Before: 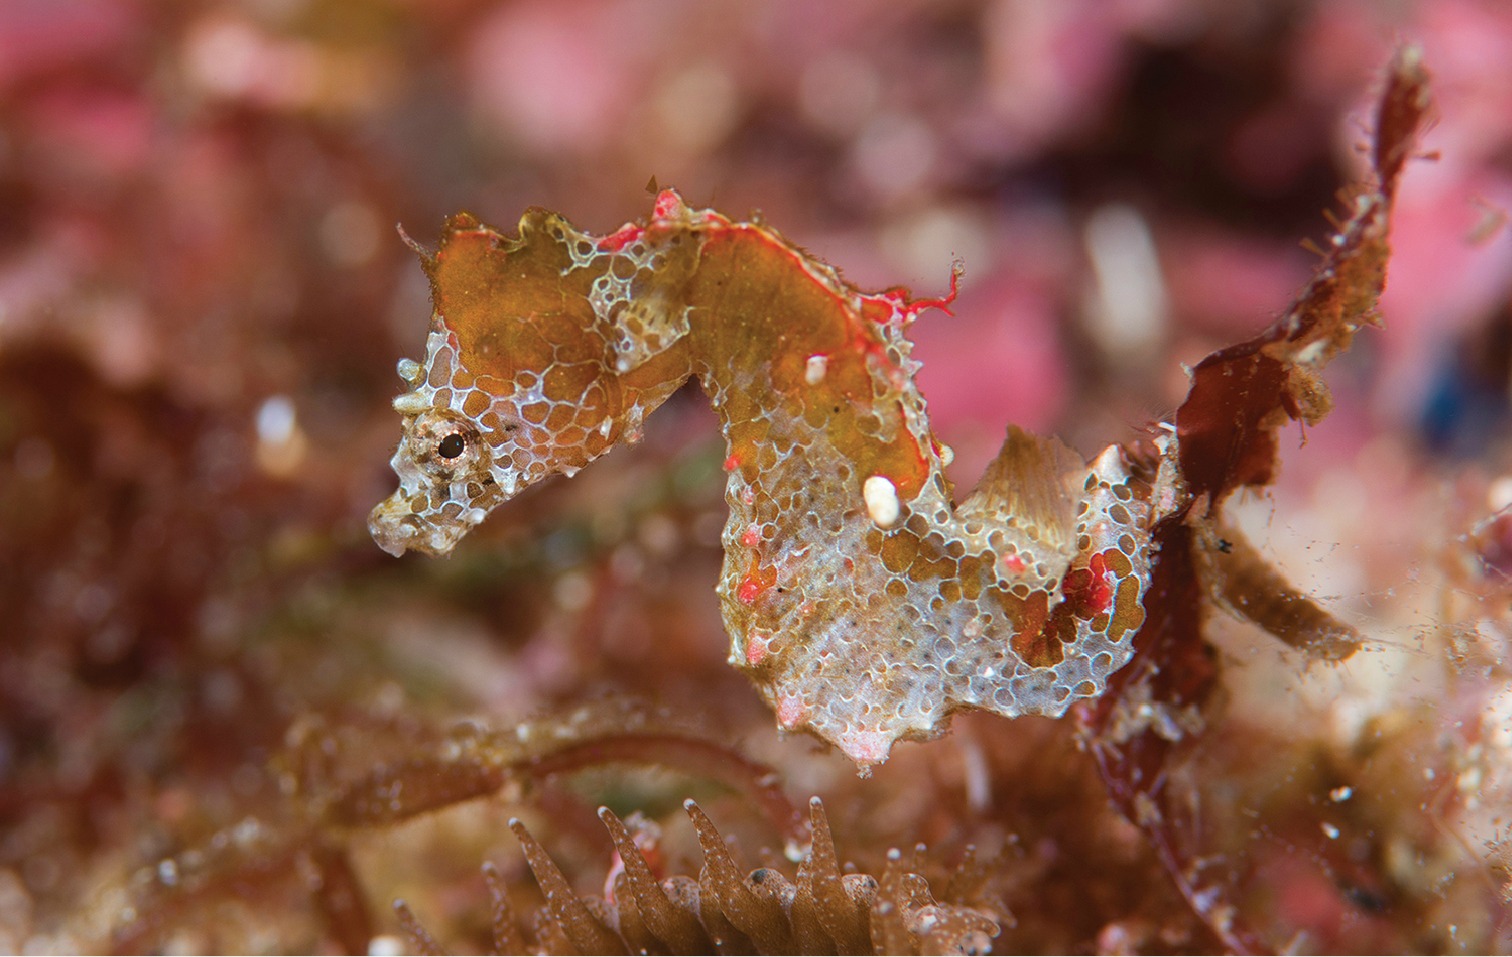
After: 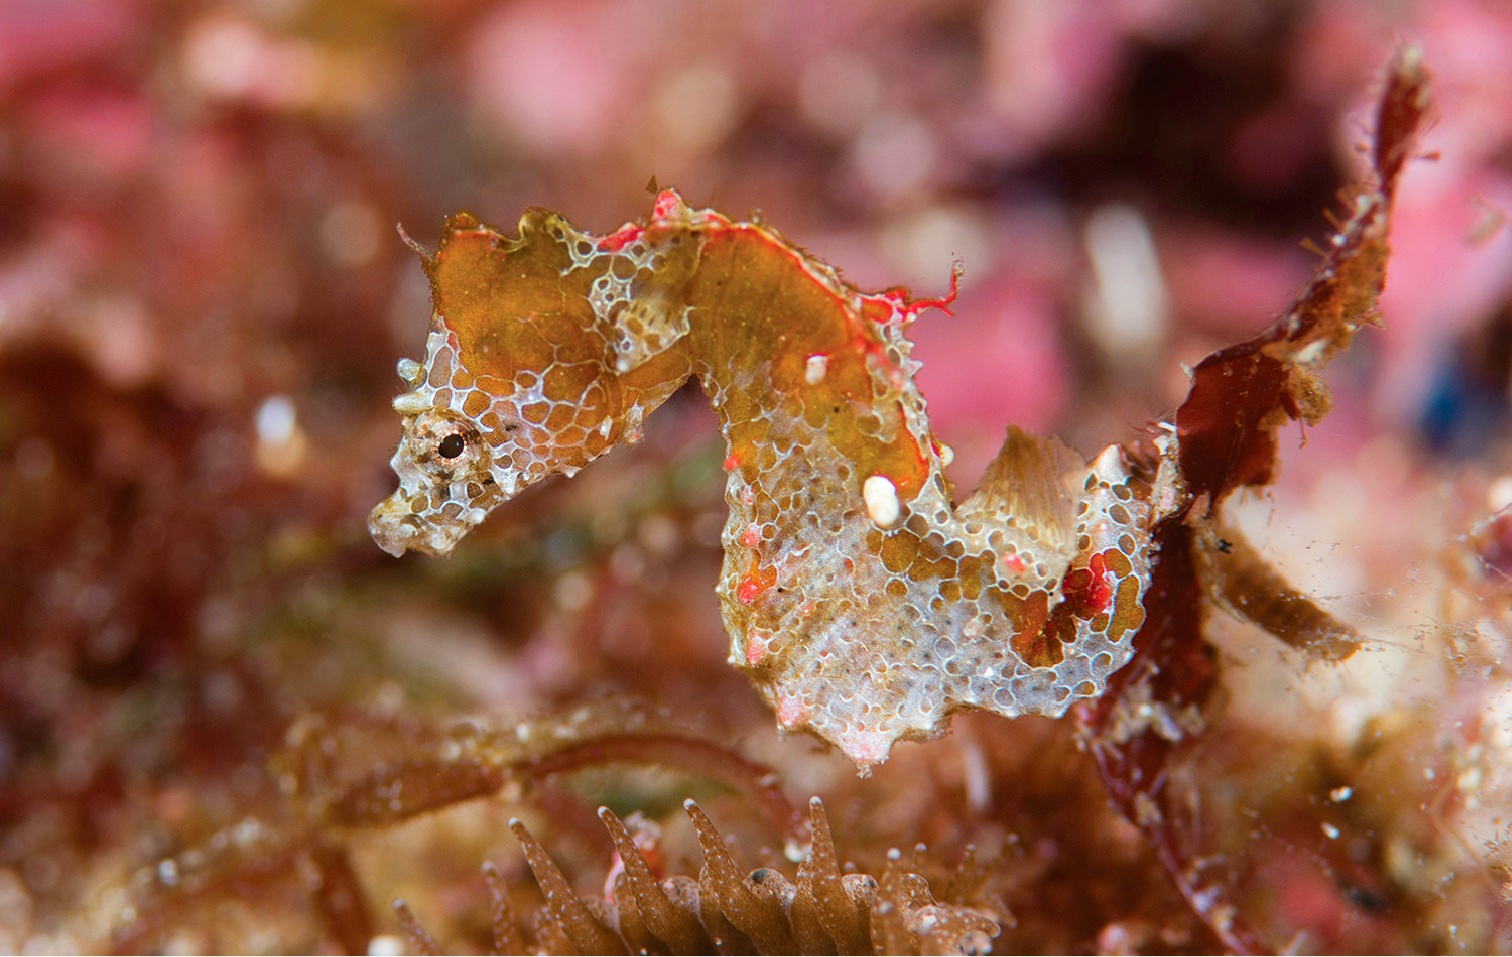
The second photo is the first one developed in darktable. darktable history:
tone curve: curves: ch0 [(0, 0) (0.004, 0.002) (0.02, 0.013) (0.218, 0.218) (0.664, 0.718) (0.832, 0.873) (1, 1)], preserve colors none
exposure: black level correction 0.002, compensate highlight preservation false
